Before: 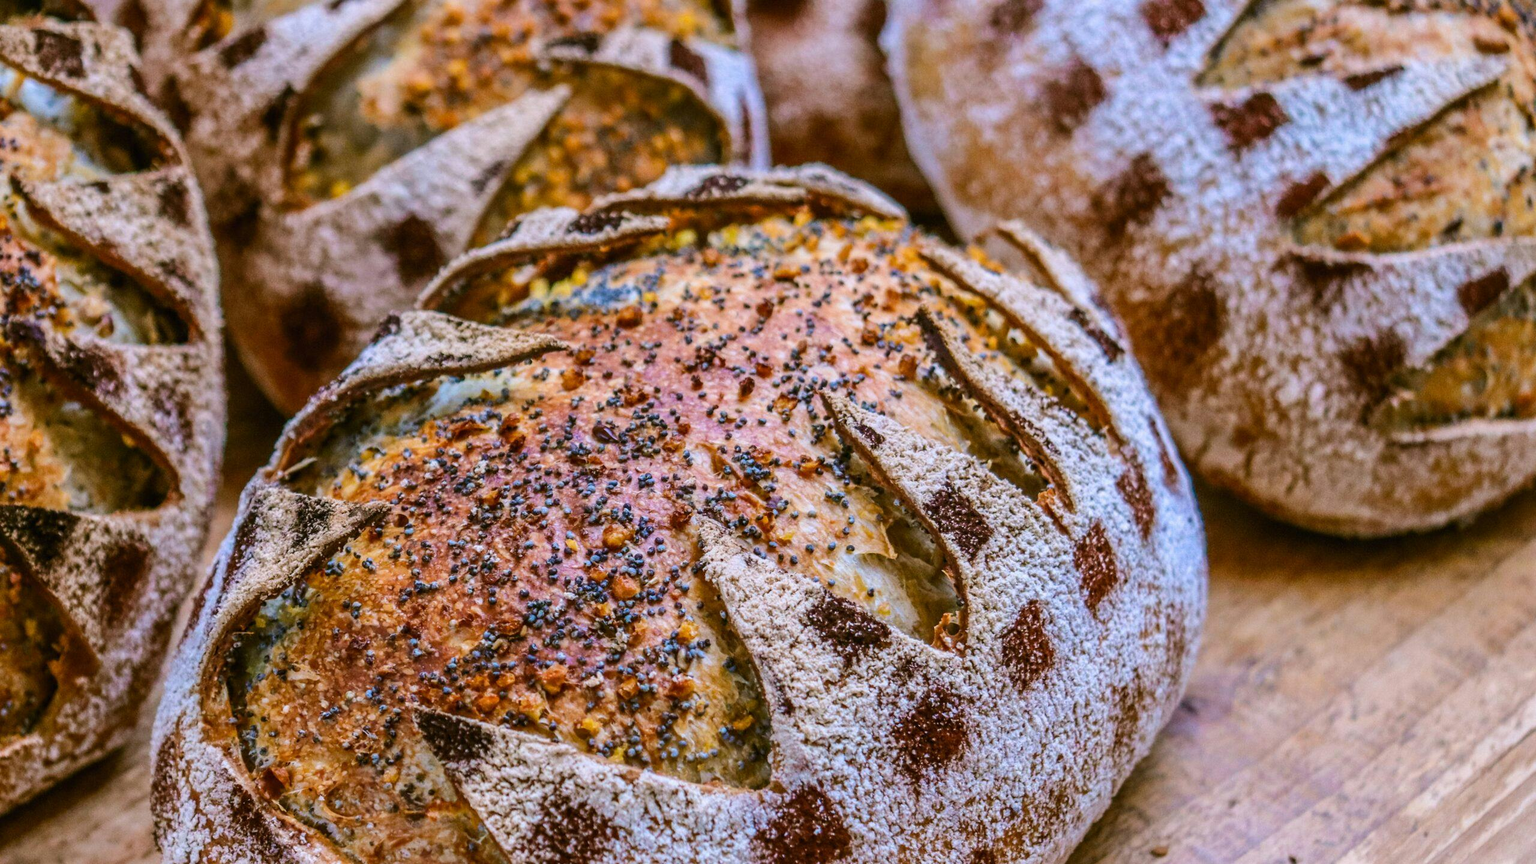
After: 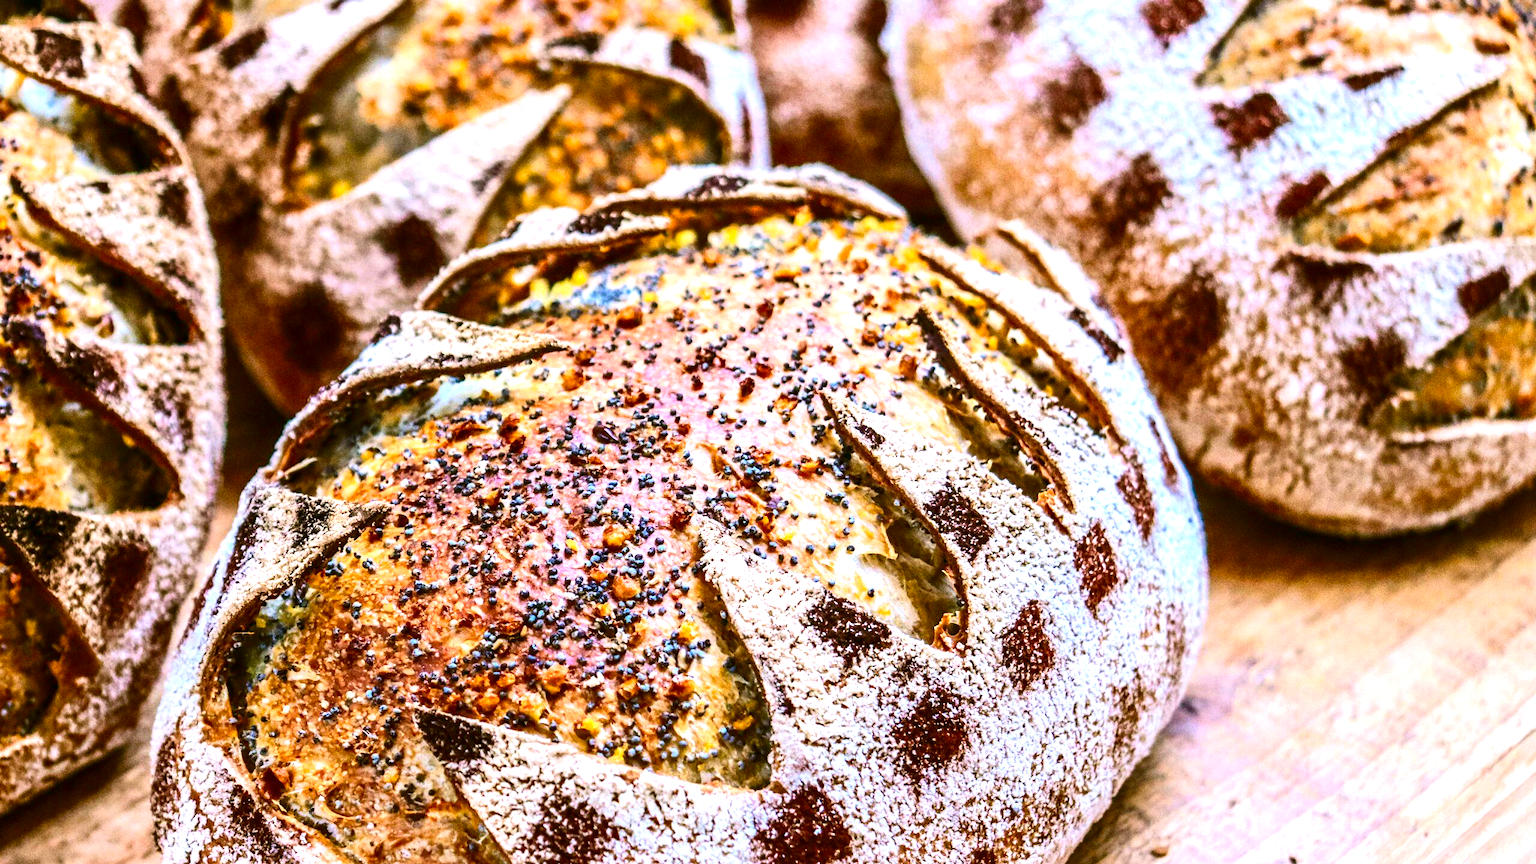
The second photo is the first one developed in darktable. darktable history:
contrast brightness saturation: contrast 0.204, brightness -0.112, saturation 0.101
exposure: black level correction 0, exposure 1.169 EV, compensate exposure bias true, compensate highlight preservation false
